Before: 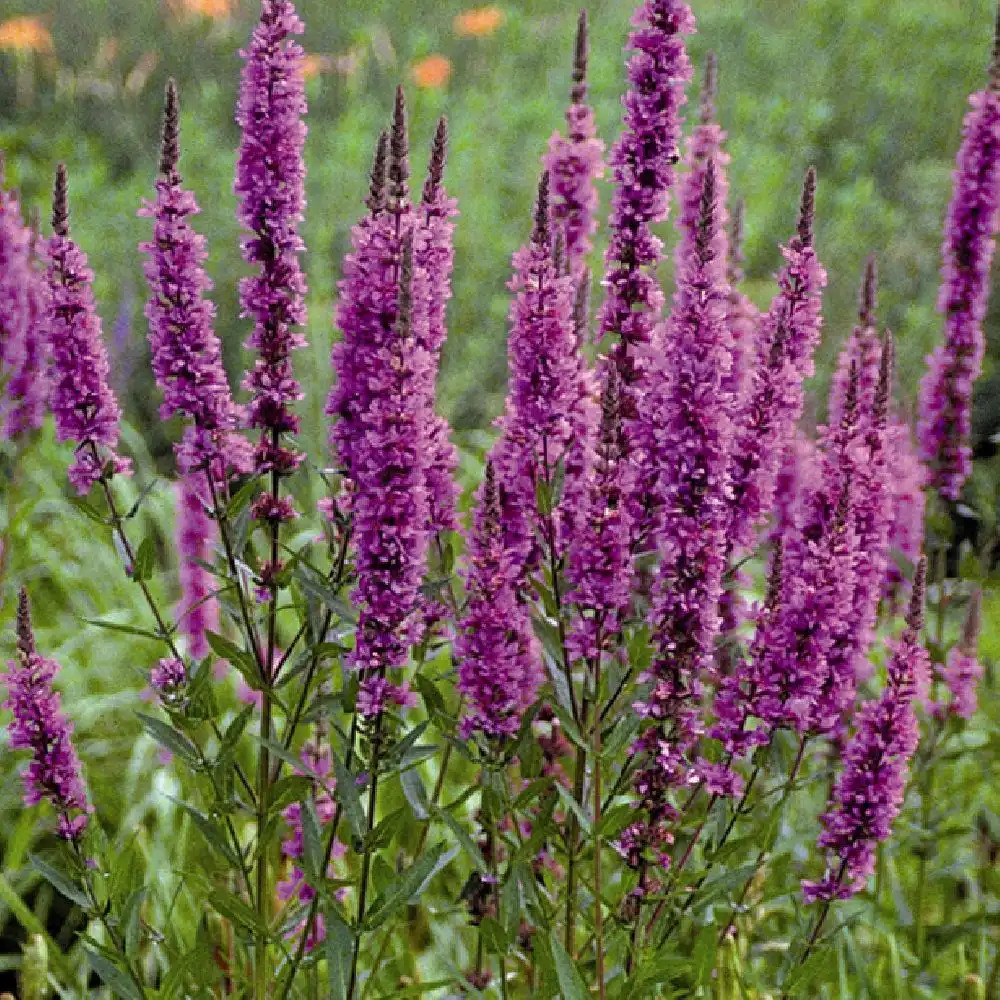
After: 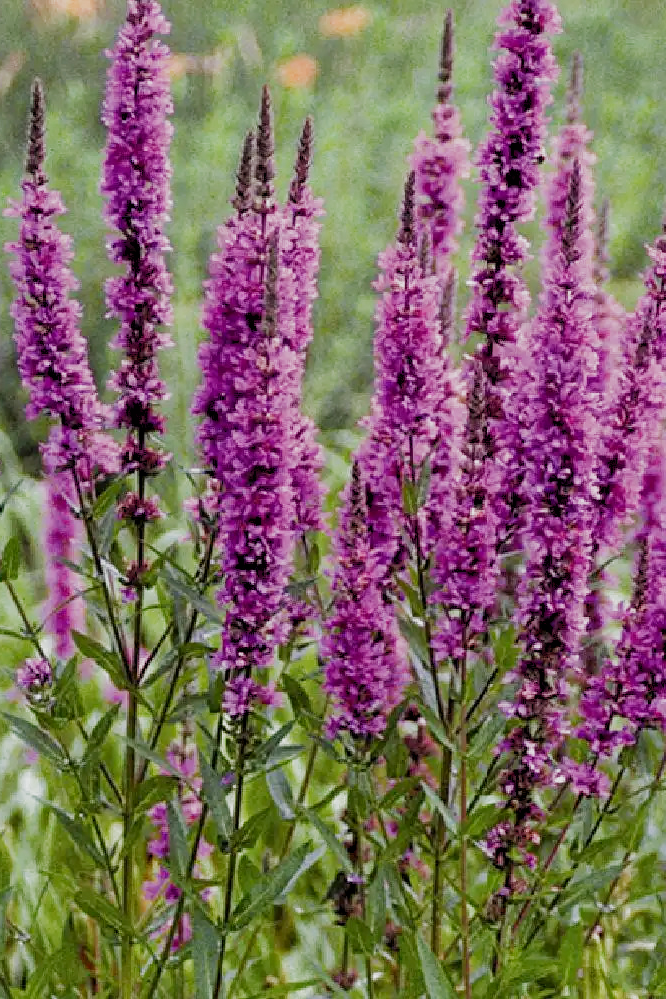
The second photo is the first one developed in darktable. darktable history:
exposure: black level correction 0.003, exposure 0.388 EV, compensate highlight preservation false
crop and rotate: left 13.42%, right 19.936%
filmic rgb: black relative exposure -14.16 EV, white relative exposure 3.37 EV, hardness 7.88, contrast 0.996, preserve chrominance no, color science v5 (2021), contrast in shadows safe, contrast in highlights safe
